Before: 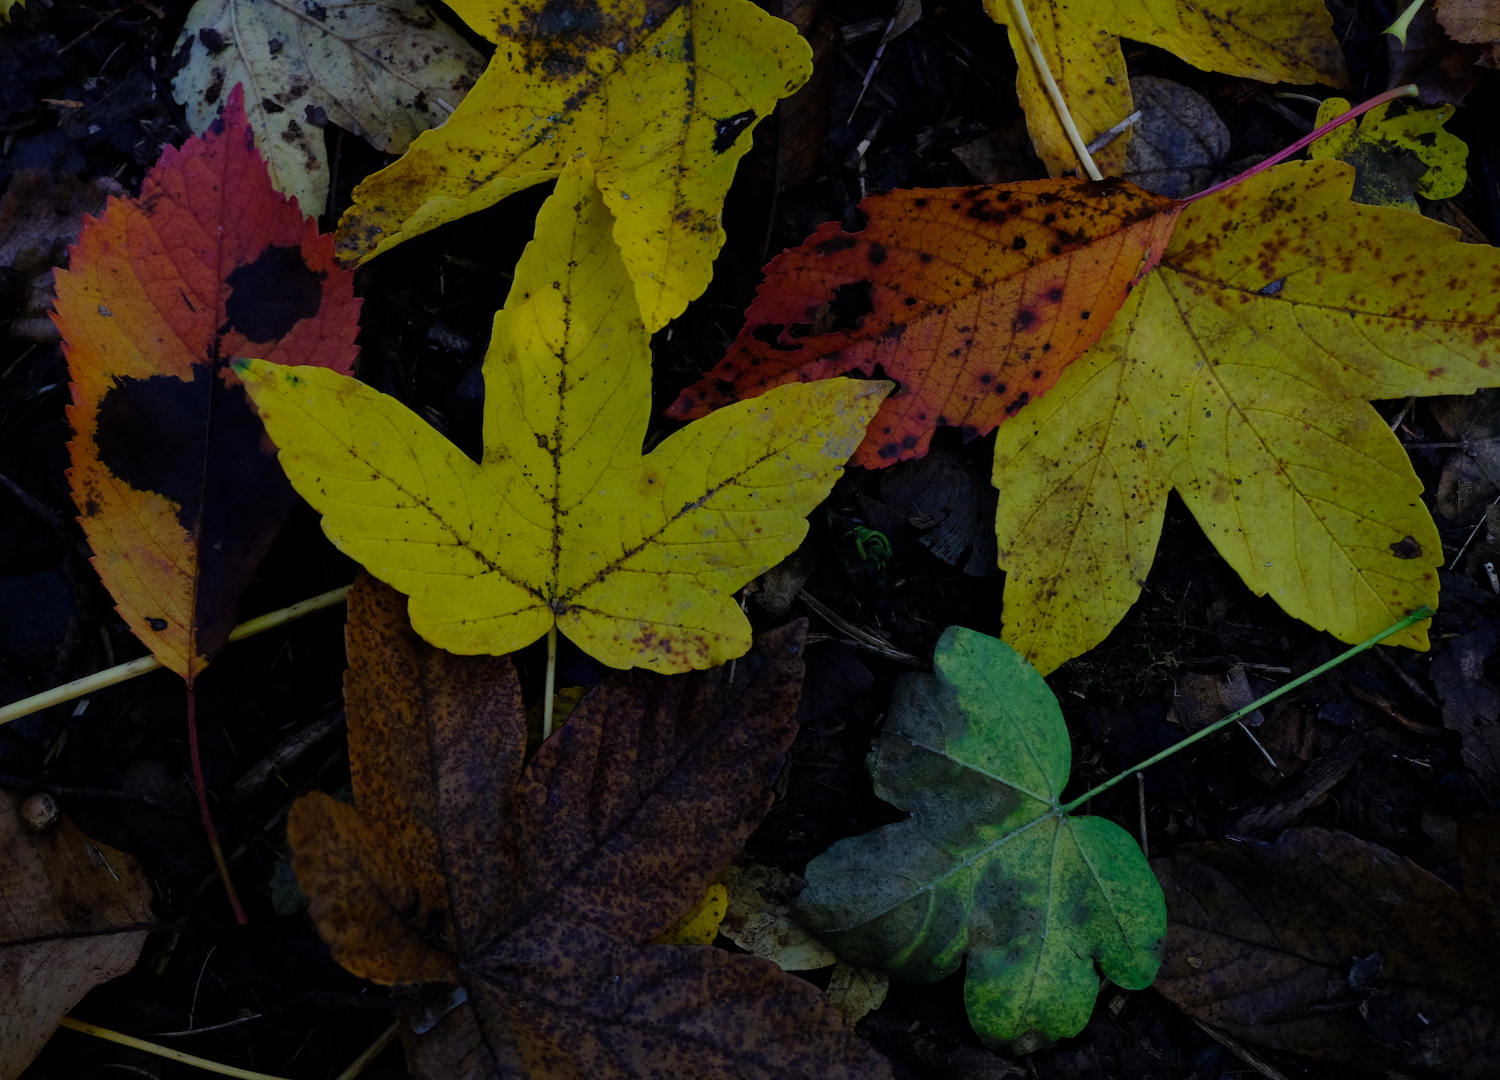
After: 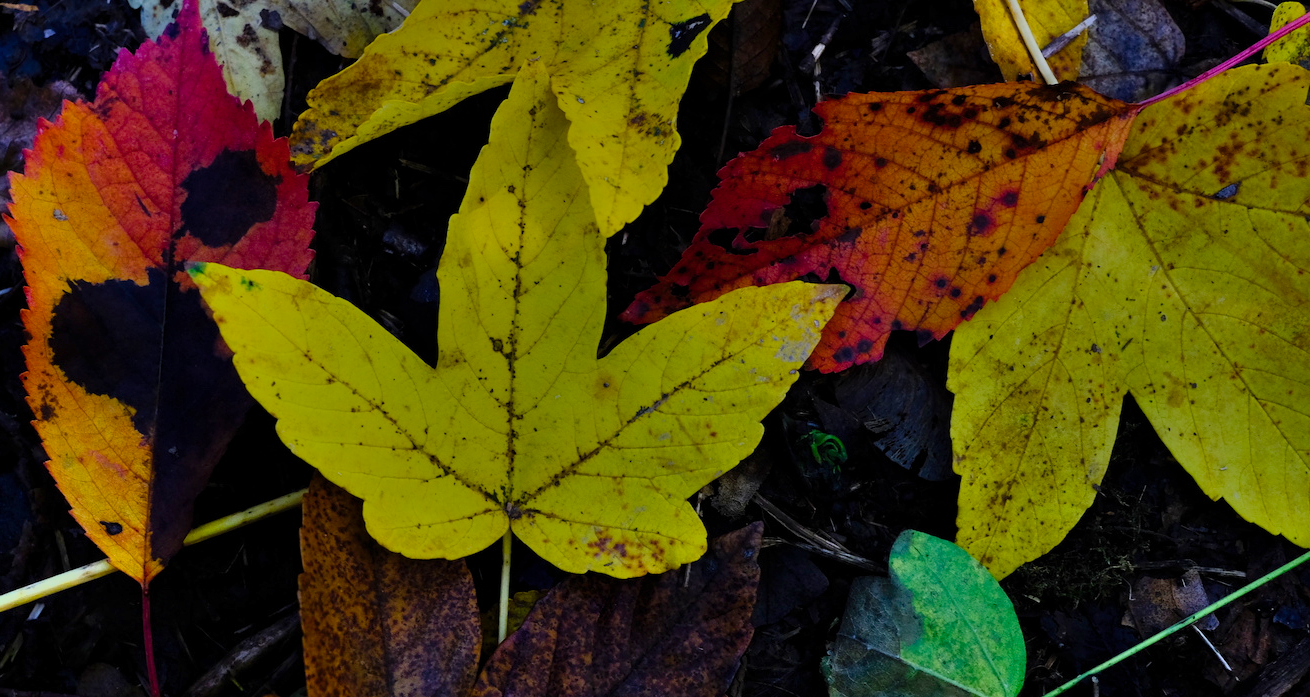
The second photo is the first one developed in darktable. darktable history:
crop: left 3.015%, top 8.969%, right 9.647%, bottom 26.457%
shadows and highlights: soften with gaussian
color balance rgb: perceptual saturation grading › global saturation 20%, perceptual saturation grading › highlights -25%, perceptual saturation grading › shadows 25%
